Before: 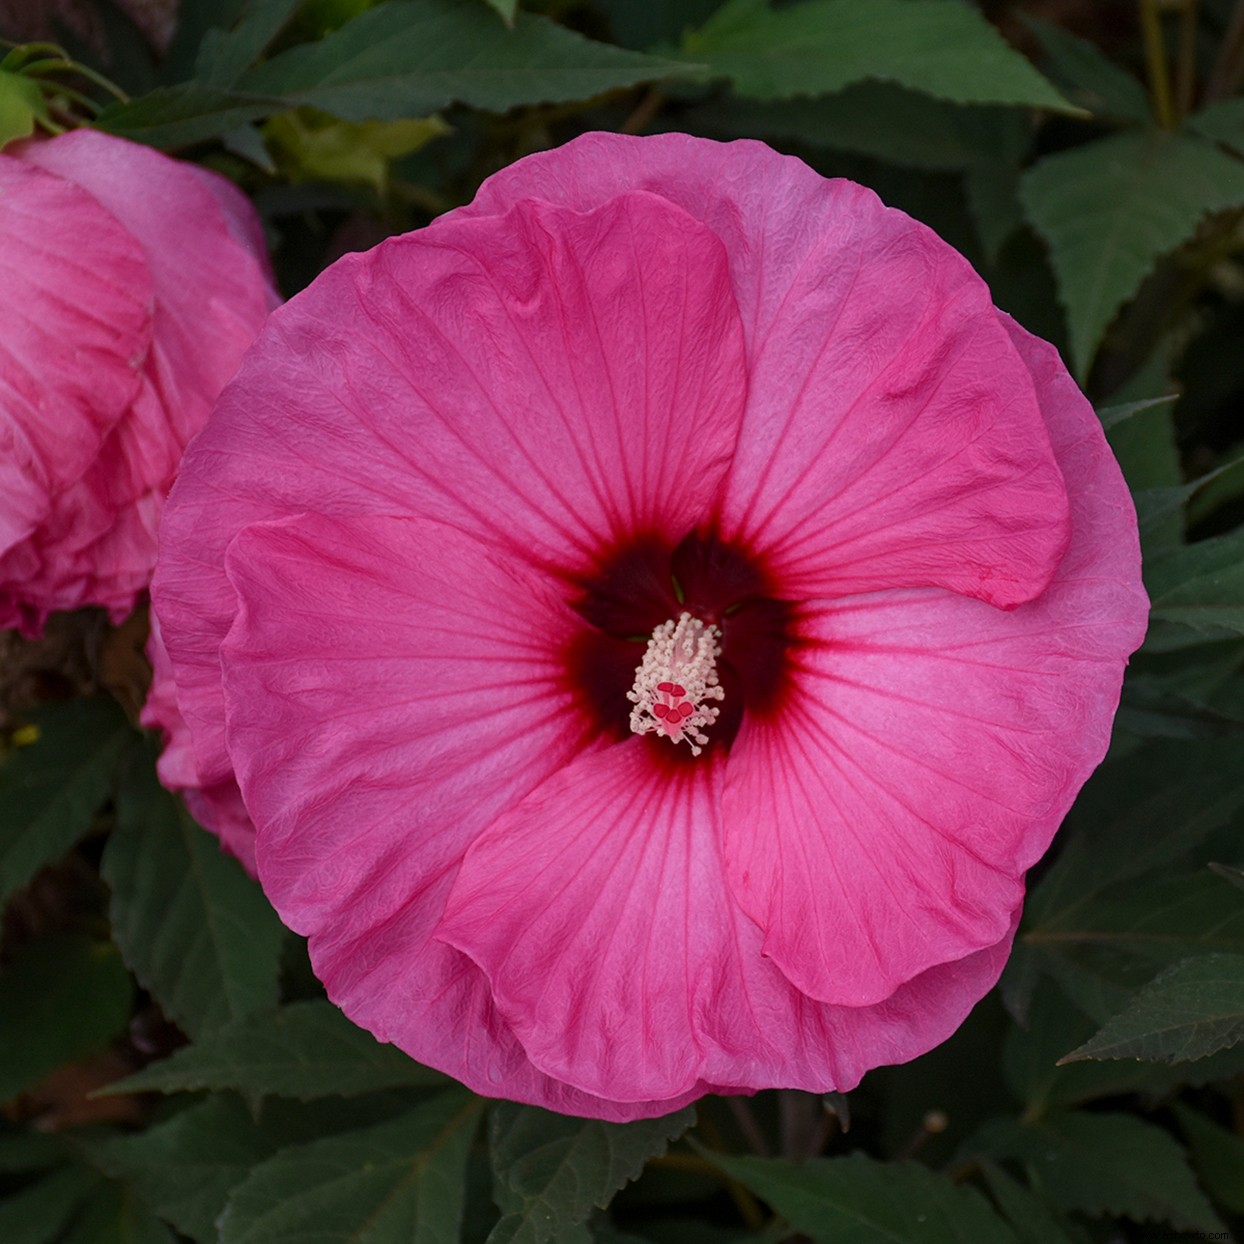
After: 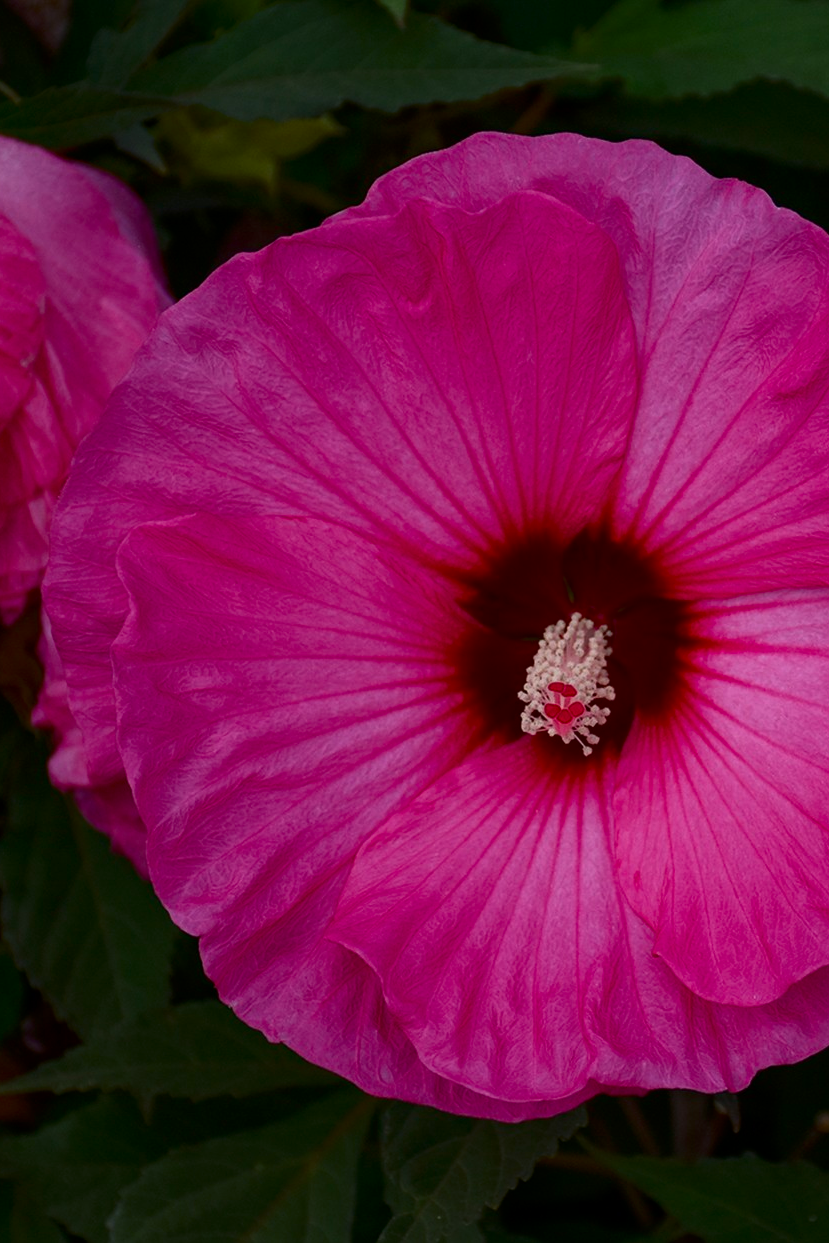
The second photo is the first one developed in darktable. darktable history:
crop and rotate: left 8.786%, right 24.548%
contrast brightness saturation: brightness -0.2, saturation 0.08
